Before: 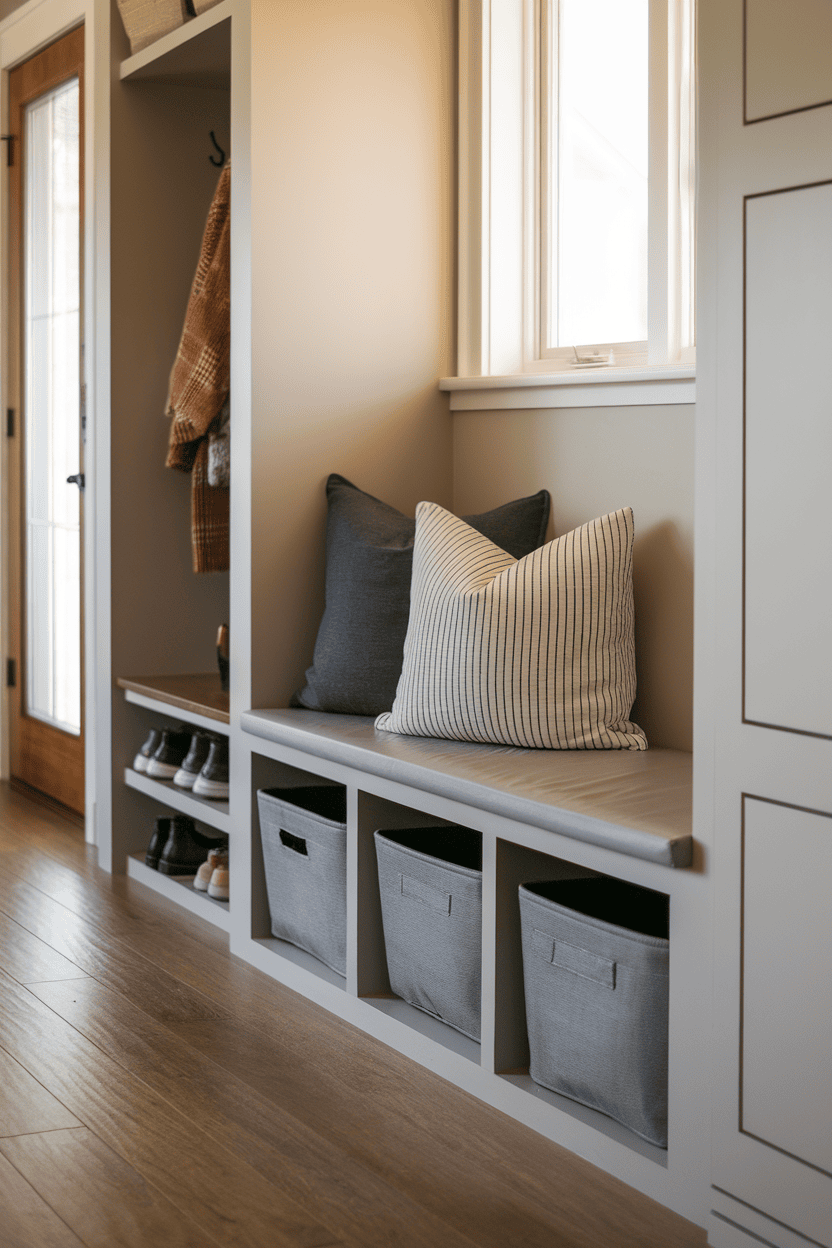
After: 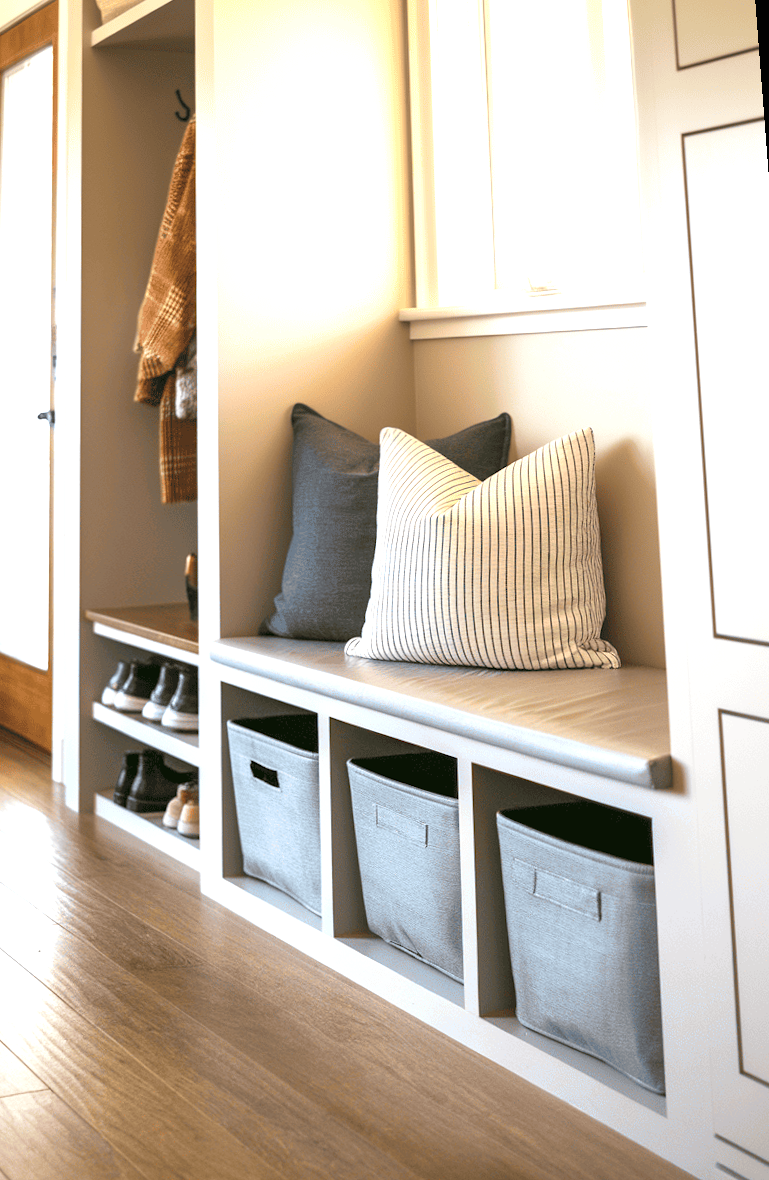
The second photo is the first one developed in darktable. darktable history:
color zones: curves: ch0 [(0.254, 0.492) (0.724, 0.62)]; ch1 [(0.25, 0.528) (0.719, 0.796)]; ch2 [(0, 0.472) (0.25, 0.5) (0.73, 0.184)]
exposure: black level correction 0, exposure 1.3 EV, compensate highlight preservation false
rotate and perspective: rotation -1.68°, lens shift (vertical) -0.146, crop left 0.049, crop right 0.912, crop top 0.032, crop bottom 0.96
